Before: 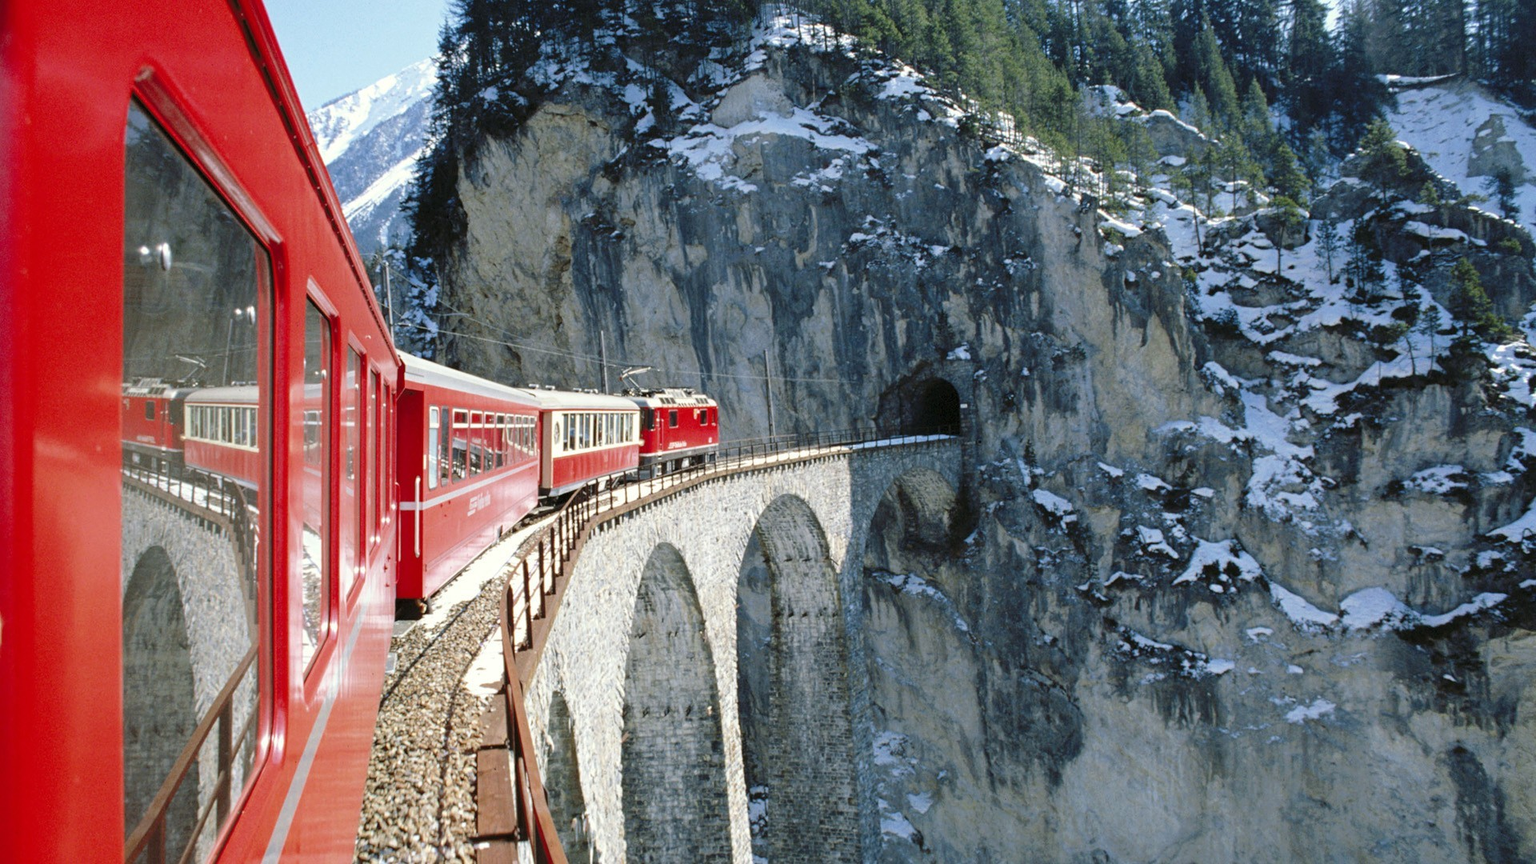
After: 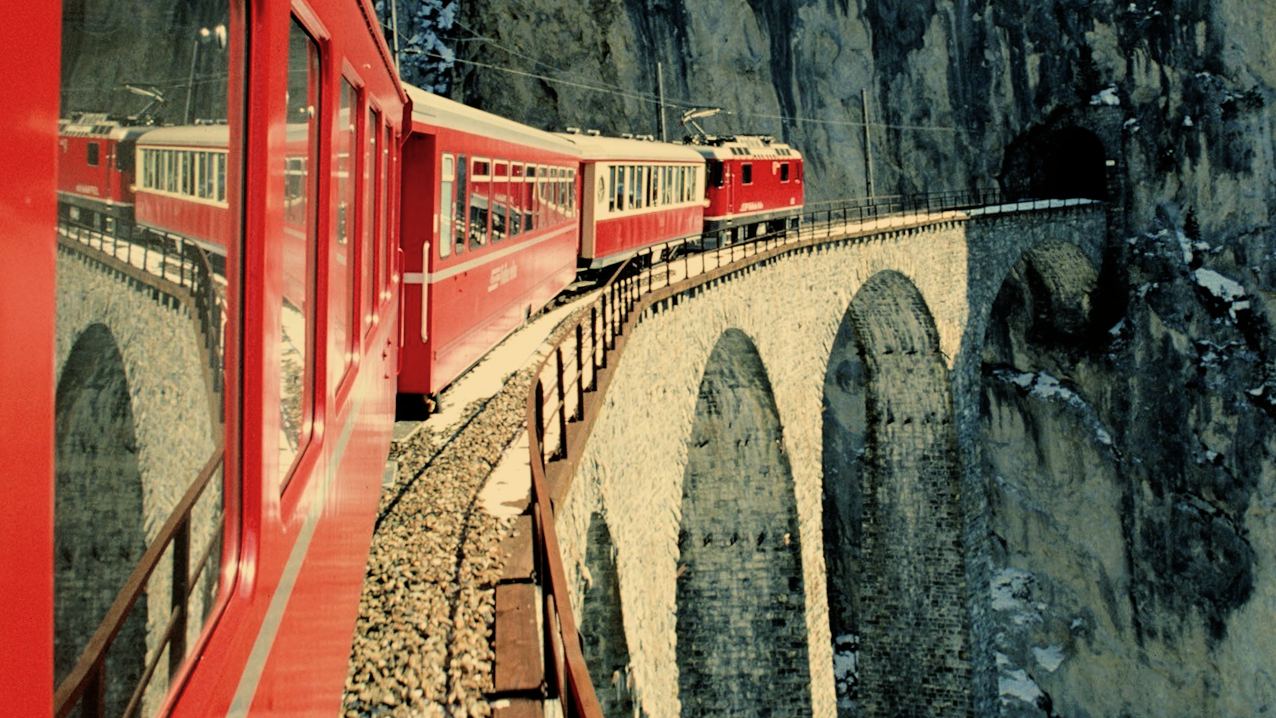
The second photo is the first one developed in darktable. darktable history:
white balance: emerald 1
bloom: size 9%, threshold 100%, strength 7%
color balance rgb: shadows lift › chroma 2%, shadows lift › hue 263°, highlights gain › chroma 8%, highlights gain › hue 84°, linear chroma grading › global chroma -15%, saturation formula JzAzBz (2021)
crop and rotate: angle -0.82°, left 3.85%, top 31.828%, right 27.992%
color balance: mode lift, gamma, gain (sRGB), lift [1.014, 0.966, 0.918, 0.87], gamma [0.86, 0.734, 0.918, 0.976], gain [1.063, 1.13, 1.063, 0.86]
filmic rgb: black relative exposure -7.65 EV, white relative exposure 4.56 EV, hardness 3.61
color calibration: illuminant as shot in camera, x 0.358, y 0.373, temperature 4628.91 K
